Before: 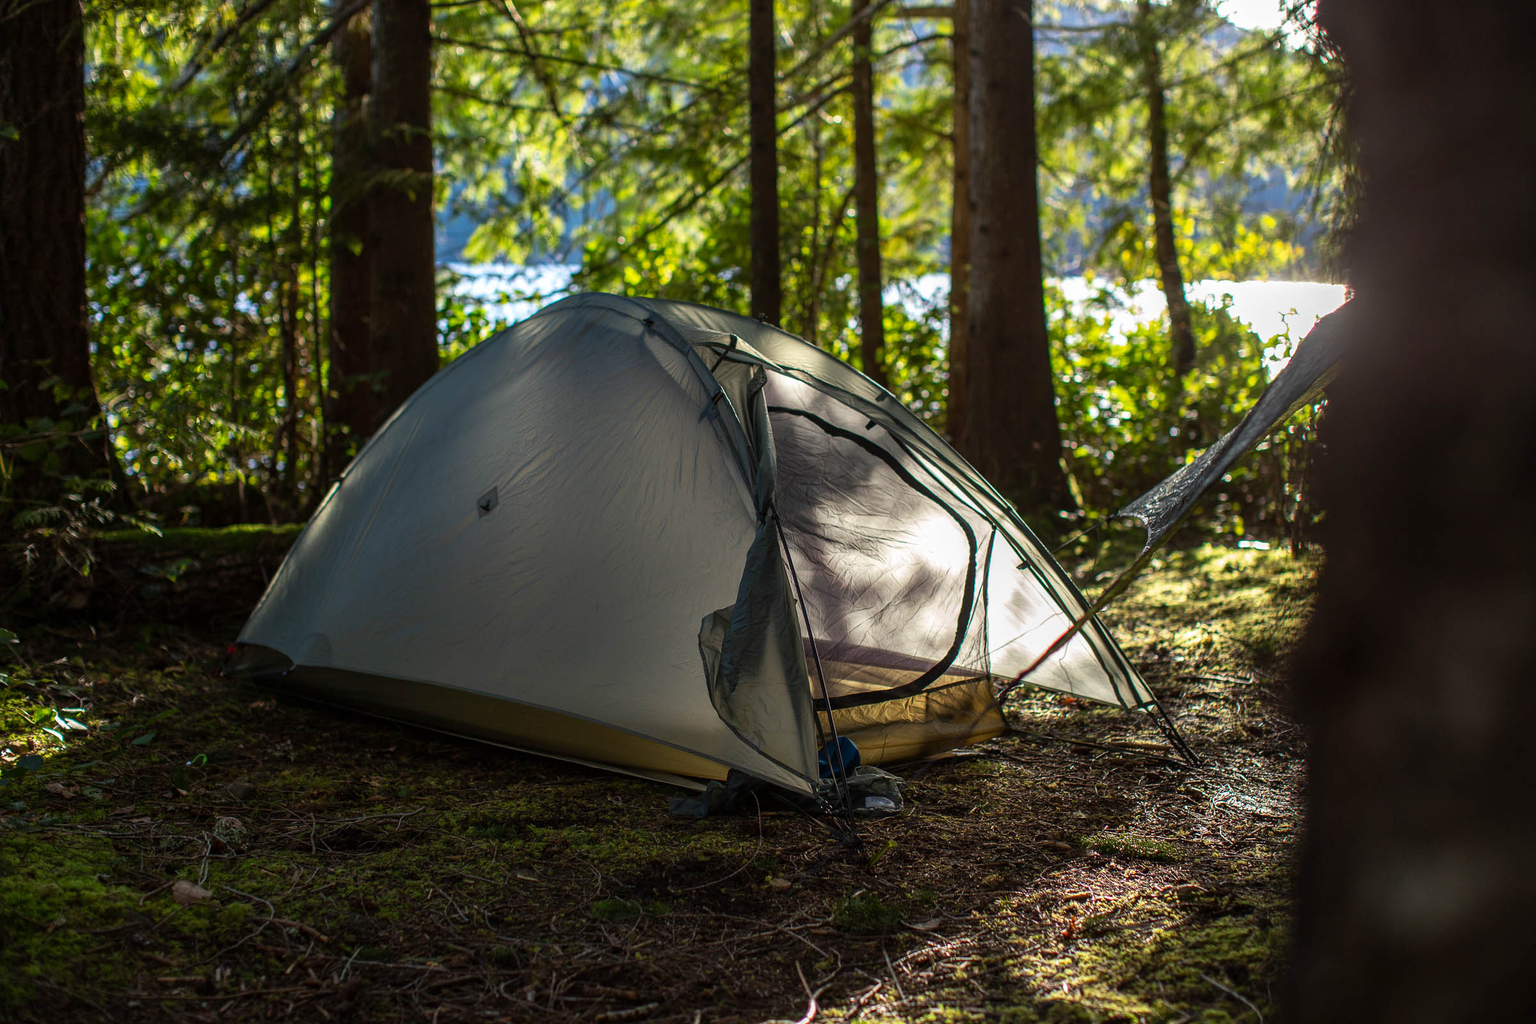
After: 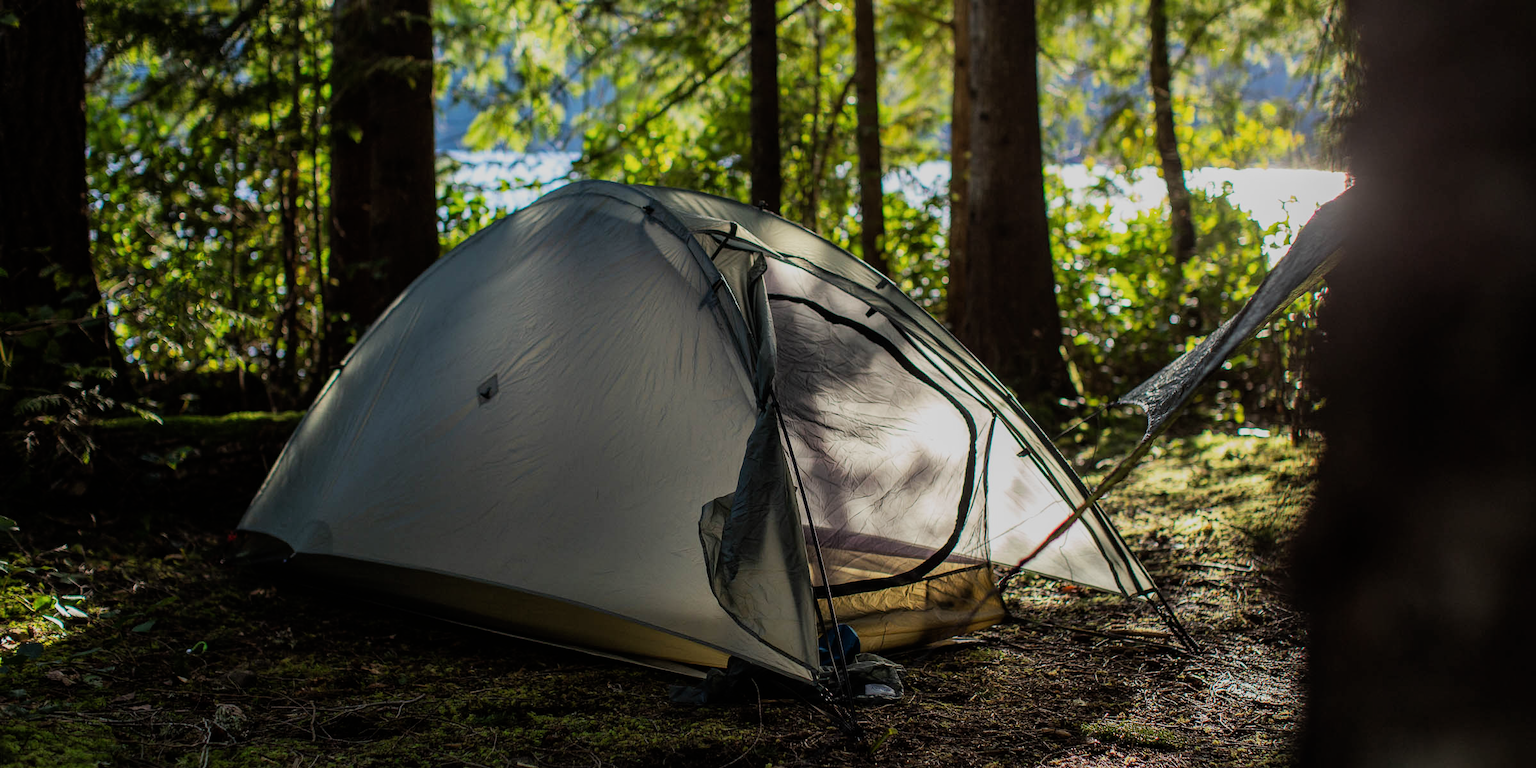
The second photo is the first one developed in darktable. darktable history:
exposure: black level correction -0.001, exposure 0.08 EV, compensate highlight preservation false
crop: top 11.025%, bottom 13.929%
filmic rgb: black relative exposure -7.65 EV, white relative exposure 4.56 EV, hardness 3.61
